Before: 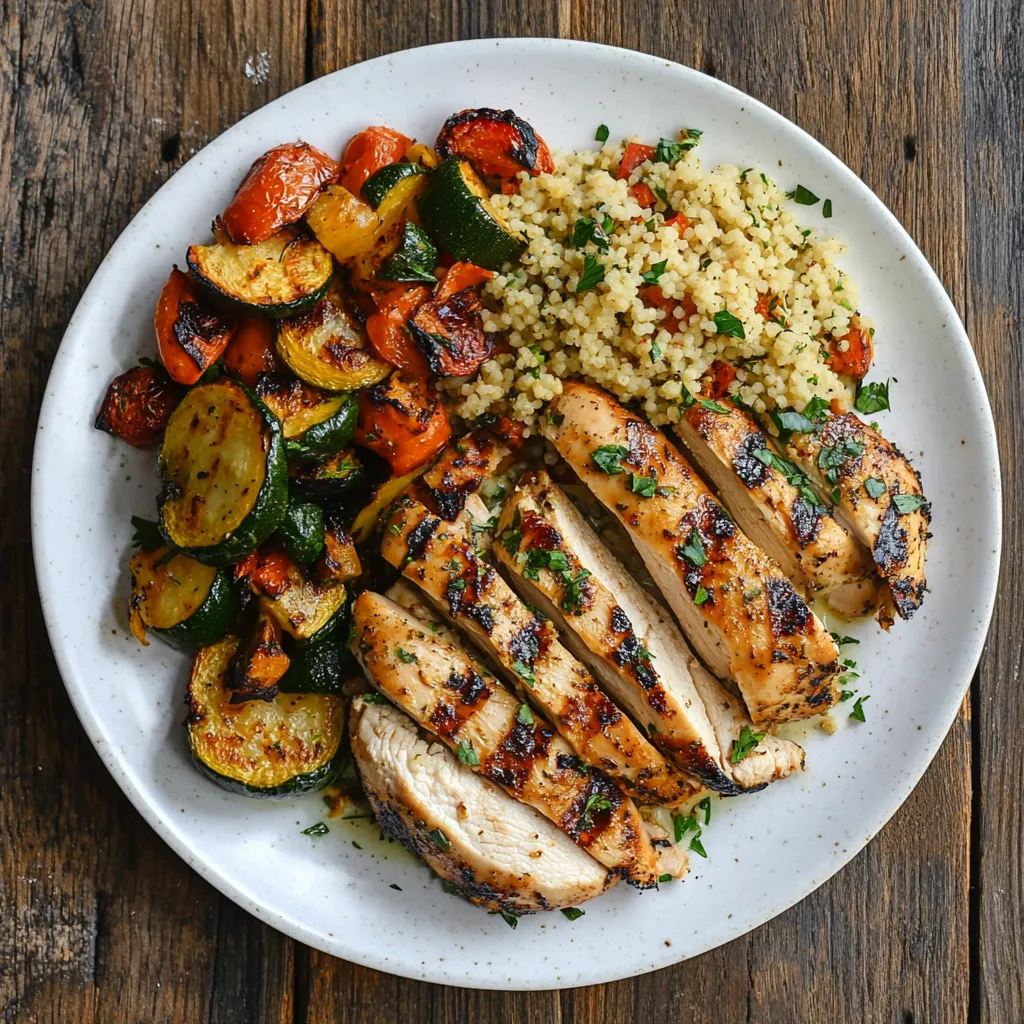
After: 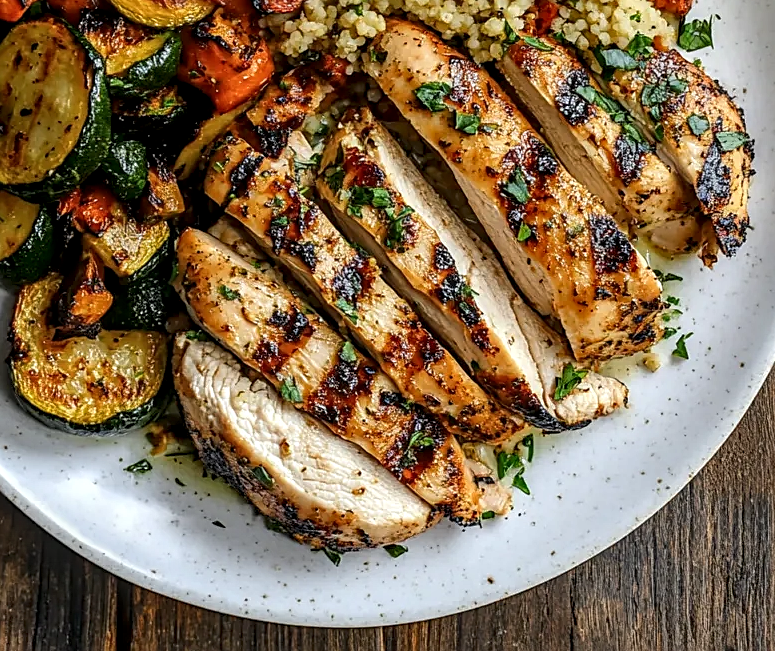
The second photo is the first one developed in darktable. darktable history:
crop and rotate: left 17.341%, top 35.467%, right 6.923%, bottom 0.899%
sharpen: on, module defaults
local contrast: highlights 20%, detail 150%
